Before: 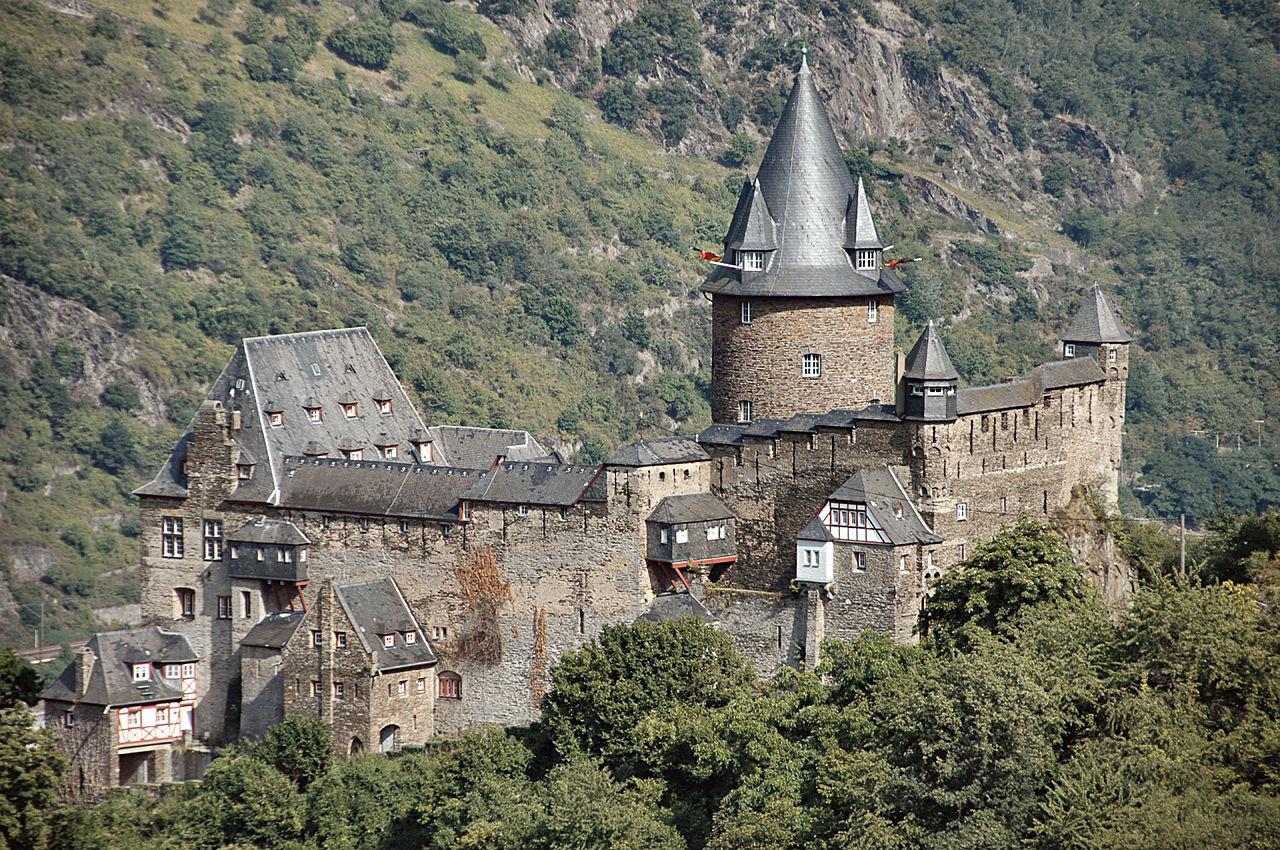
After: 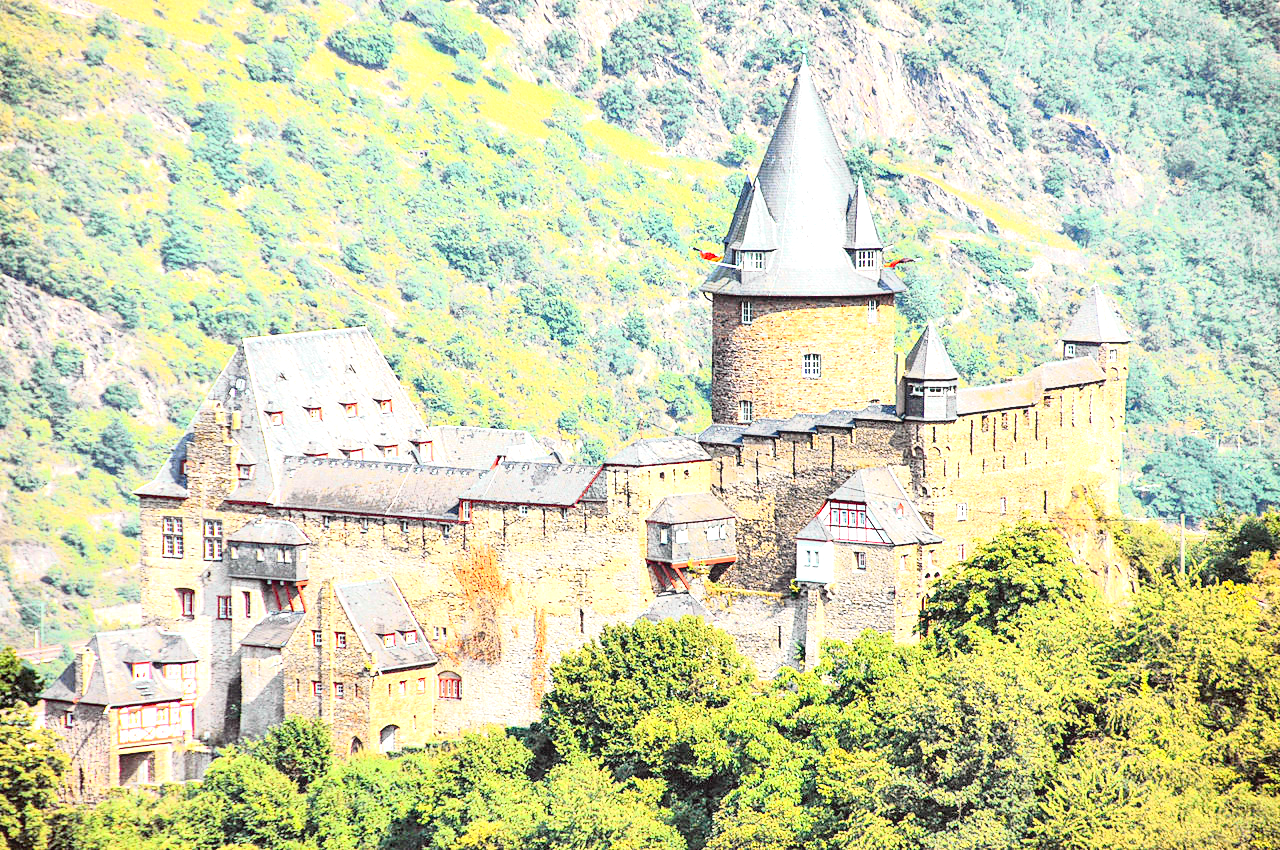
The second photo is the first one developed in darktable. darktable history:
exposure: black level correction 0.001, exposure 1.822 EV, compensate exposure bias true, compensate highlight preservation false
tone curve: curves: ch0 [(0, 0) (0.062, 0.037) (0.142, 0.138) (0.359, 0.419) (0.469, 0.544) (0.634, 0.722) (0.839, 0.909) (0.998, 0.978)]; ch1 [(0, 0) (0.437, 0.408) (0.472, 0.47) (0.502, 0.503) (0.527, 0.523) (0.559, 0.573) (0.608, 0.665) (0.669, 0.748) (0.859, 0.899) (1, 1)]; ch2 [(0, 0) (0.33, 0.301) (0.421, 0.443) (0.473, 0.498) (0.502, 0.5) (0.535, 0.531) (0.575, 0.603) (0.608, 0.667) (1, 1)], color space Lab, independent channels, preserve colors none
contrast brightness saturation: contrast 0.2, brightness 0.16, saturation 0.22
local contrast: detail 117%
